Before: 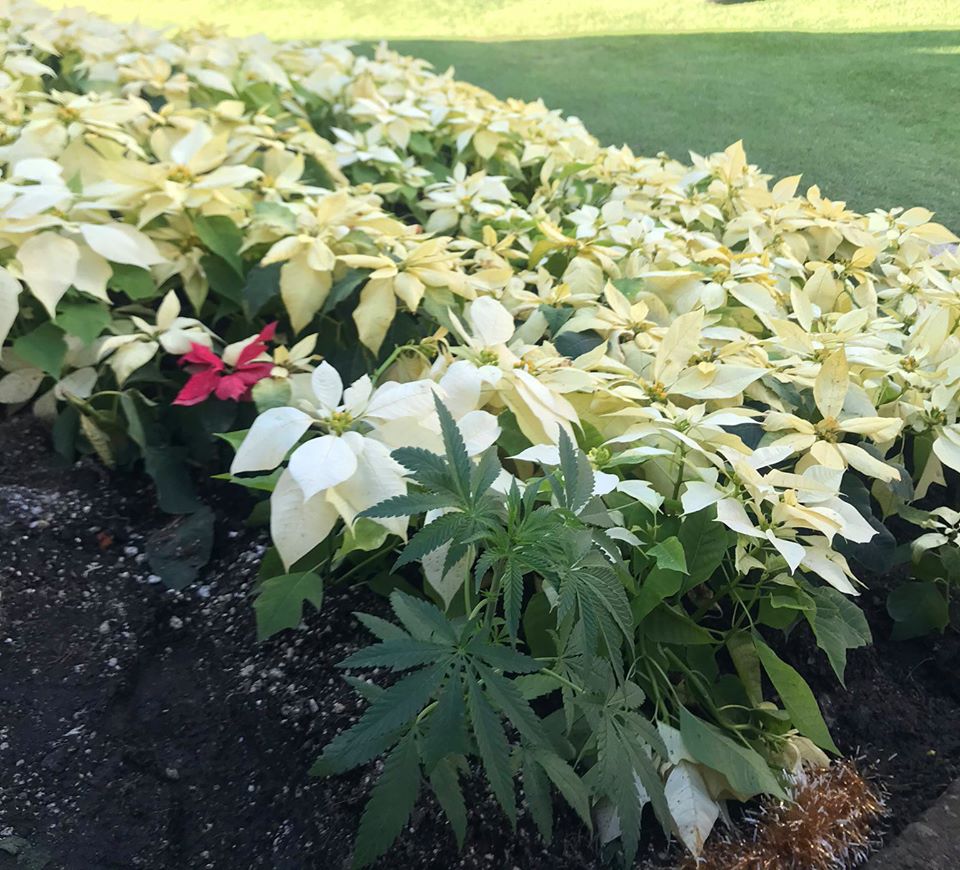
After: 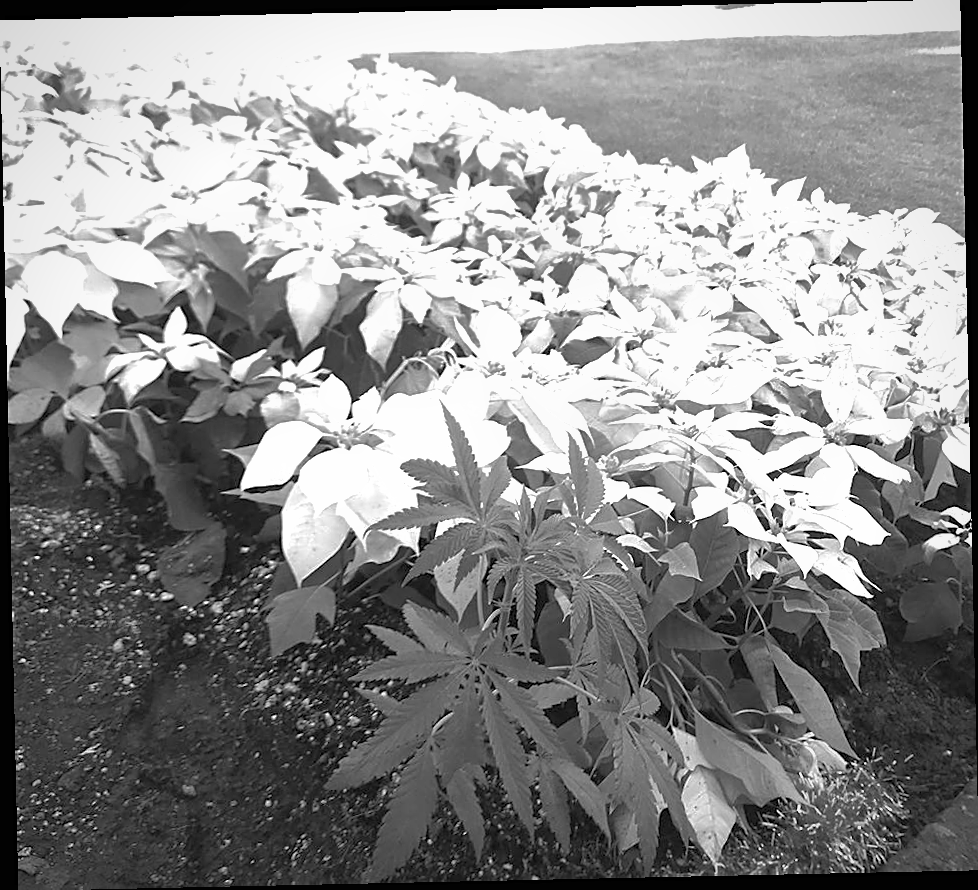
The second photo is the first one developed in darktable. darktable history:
rotate and perspective: rotation -1.24°, automatic cropping off
exposure: black level correction 0, exposure 0.95 EV, compensate exposure bias true, compensate highlight preservation false
color balance rgb: perceptual saturation grading › global saturation 20%, global vibrance 20%
sharpen: on, module defaults
color correction: highlights a* -5.94, highlights b* 9.48, shadows a* 10.12, shadows b* 23.94
vignetting: fall-off radius 81.94%
shadows and highlights: on, module defaults
monochrome: on, module defaults
